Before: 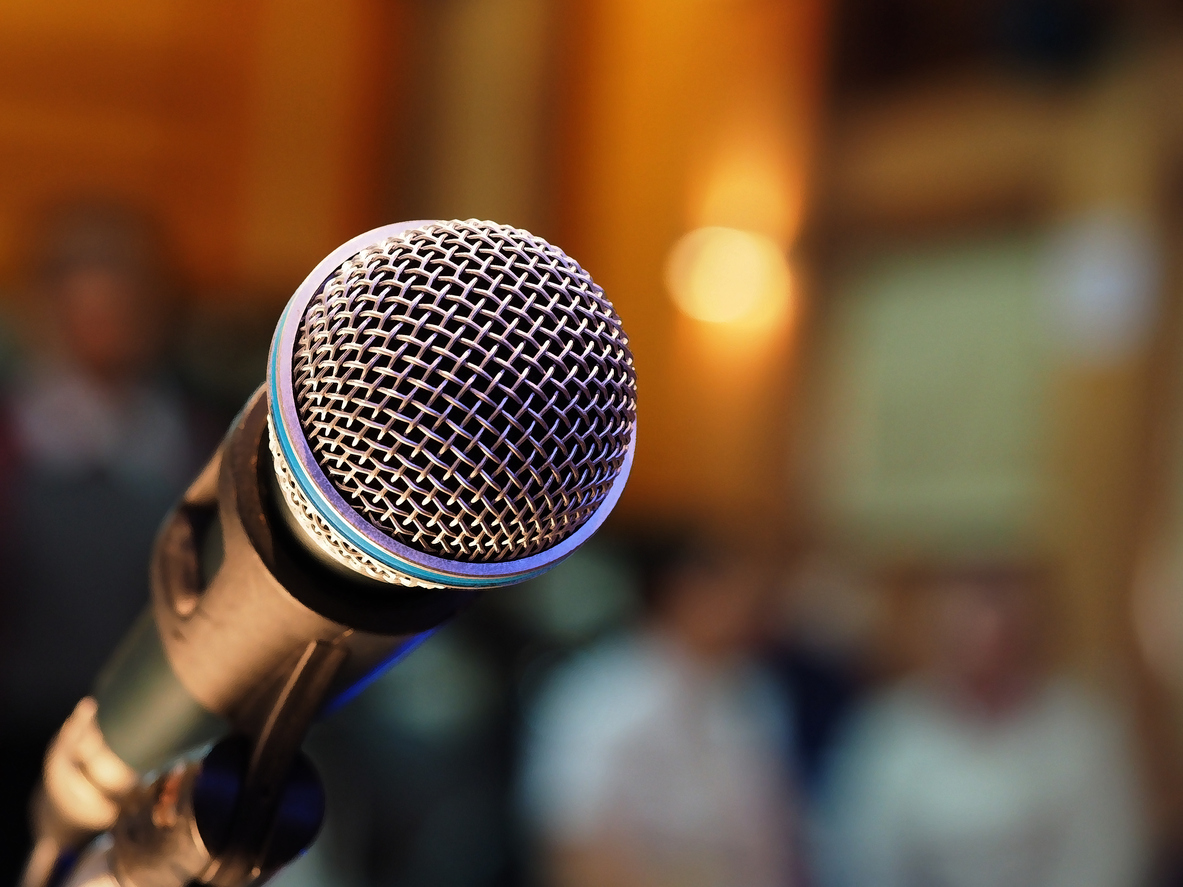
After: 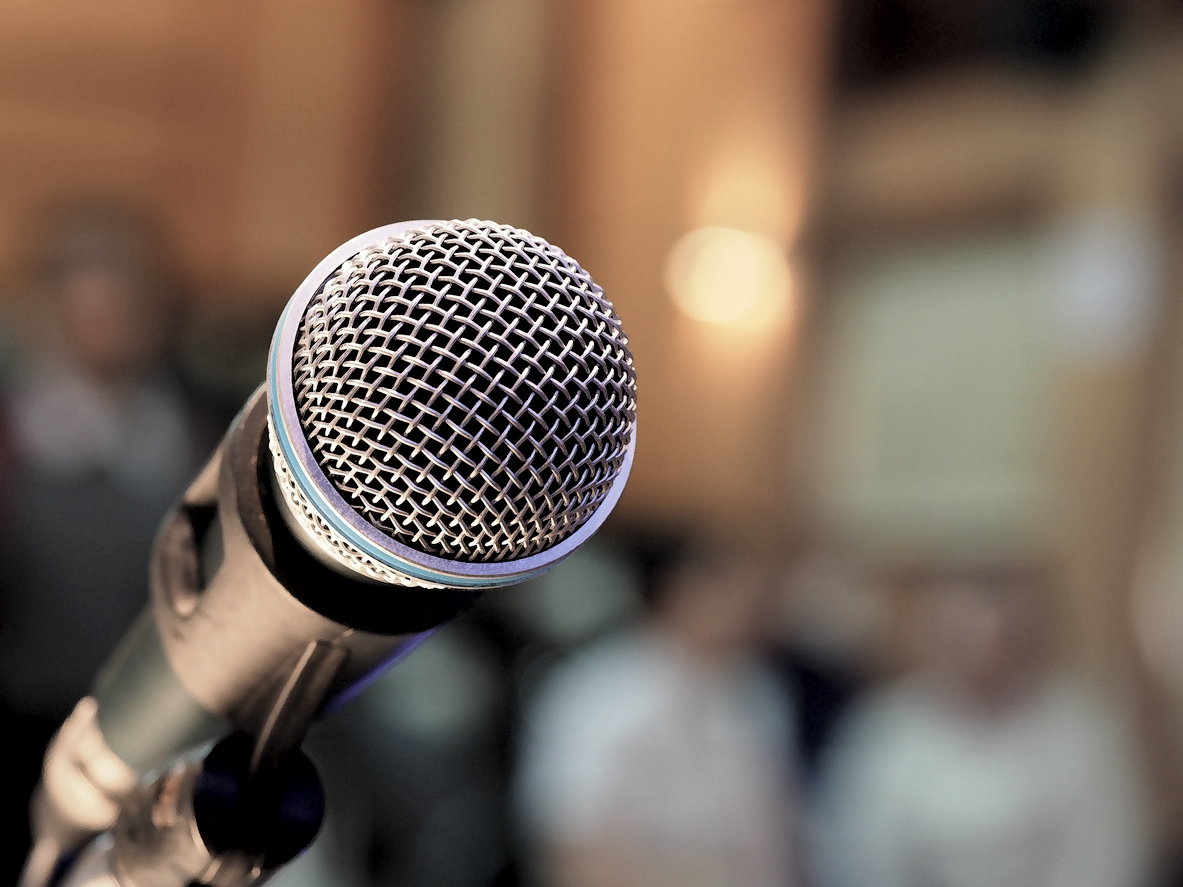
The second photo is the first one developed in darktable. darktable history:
contrast brightness saturation: brightness 0.18, saturation -0.5
exposure: black level correction 0.004, exposure 0.014 EV, compensate highlight preservation false
